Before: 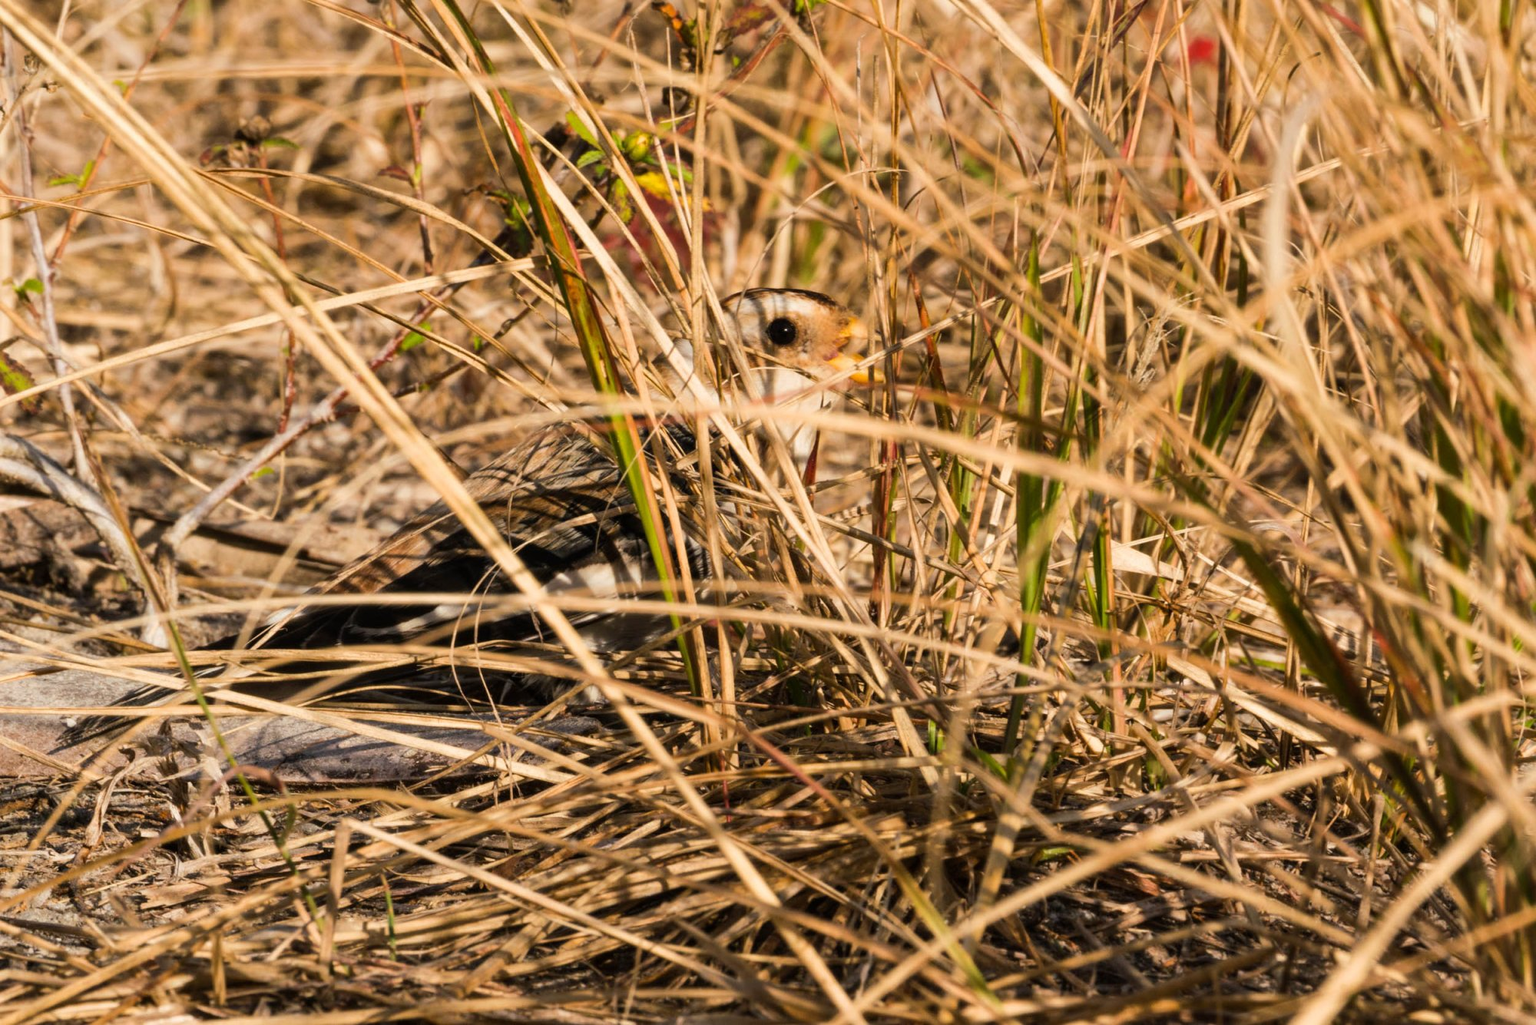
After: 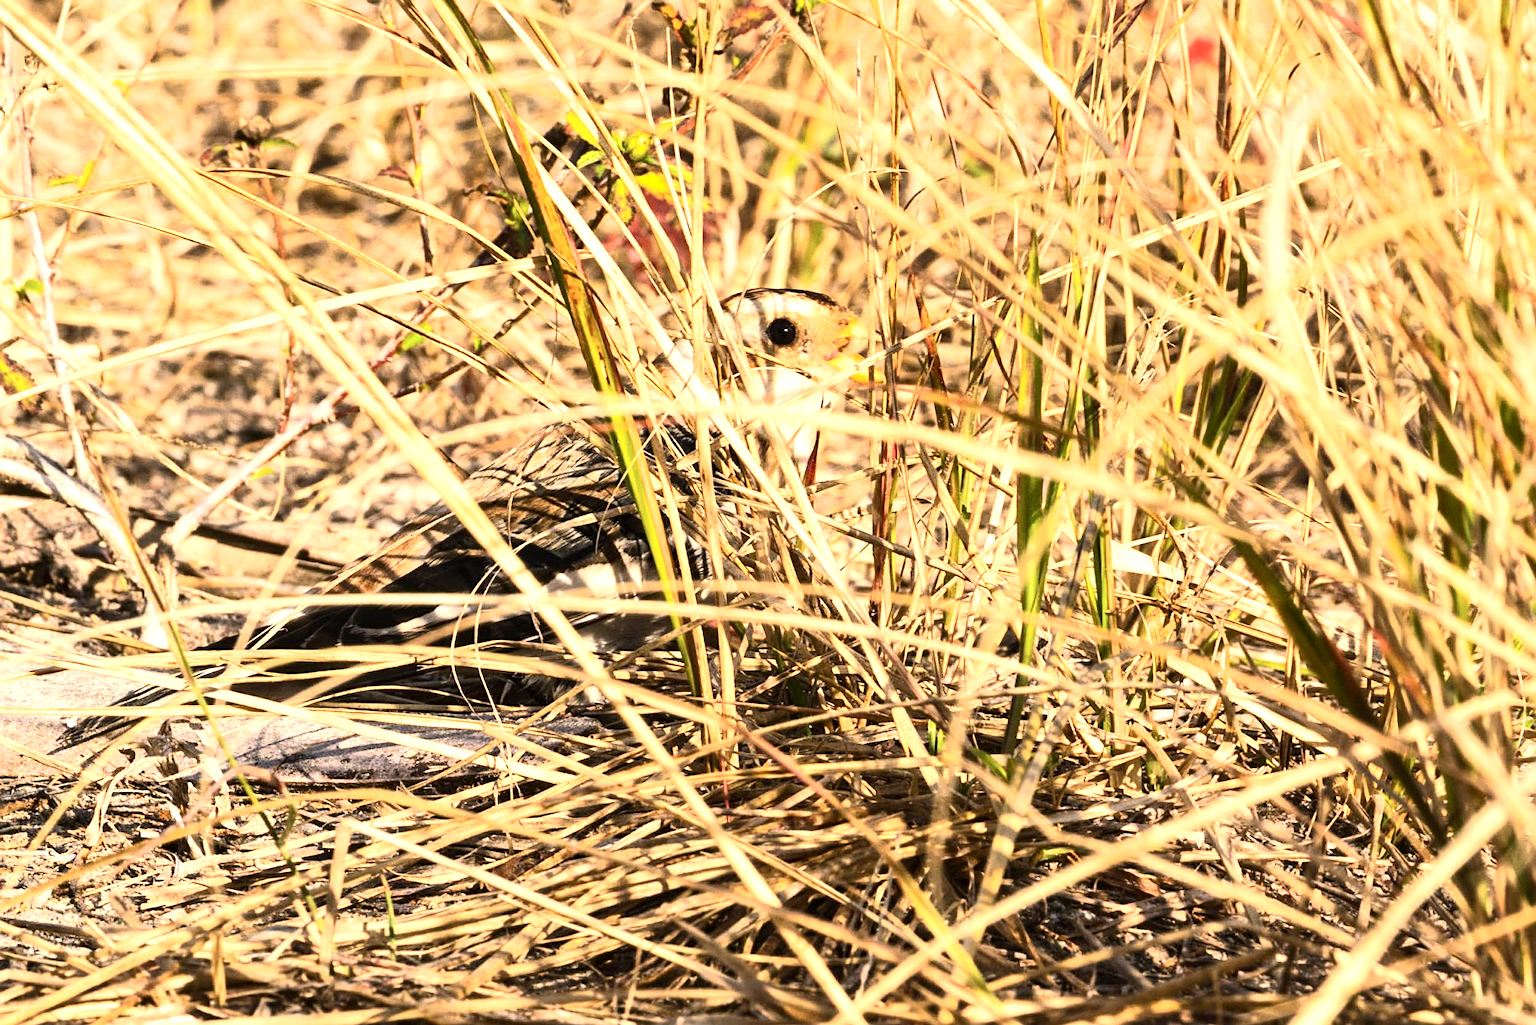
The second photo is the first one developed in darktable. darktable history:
exposure: exposure 1 EV, compensate highlight preservation false
contrast brightness saturation: contrast 0.242, brightness 0.092
sharpen: on, module defaults
